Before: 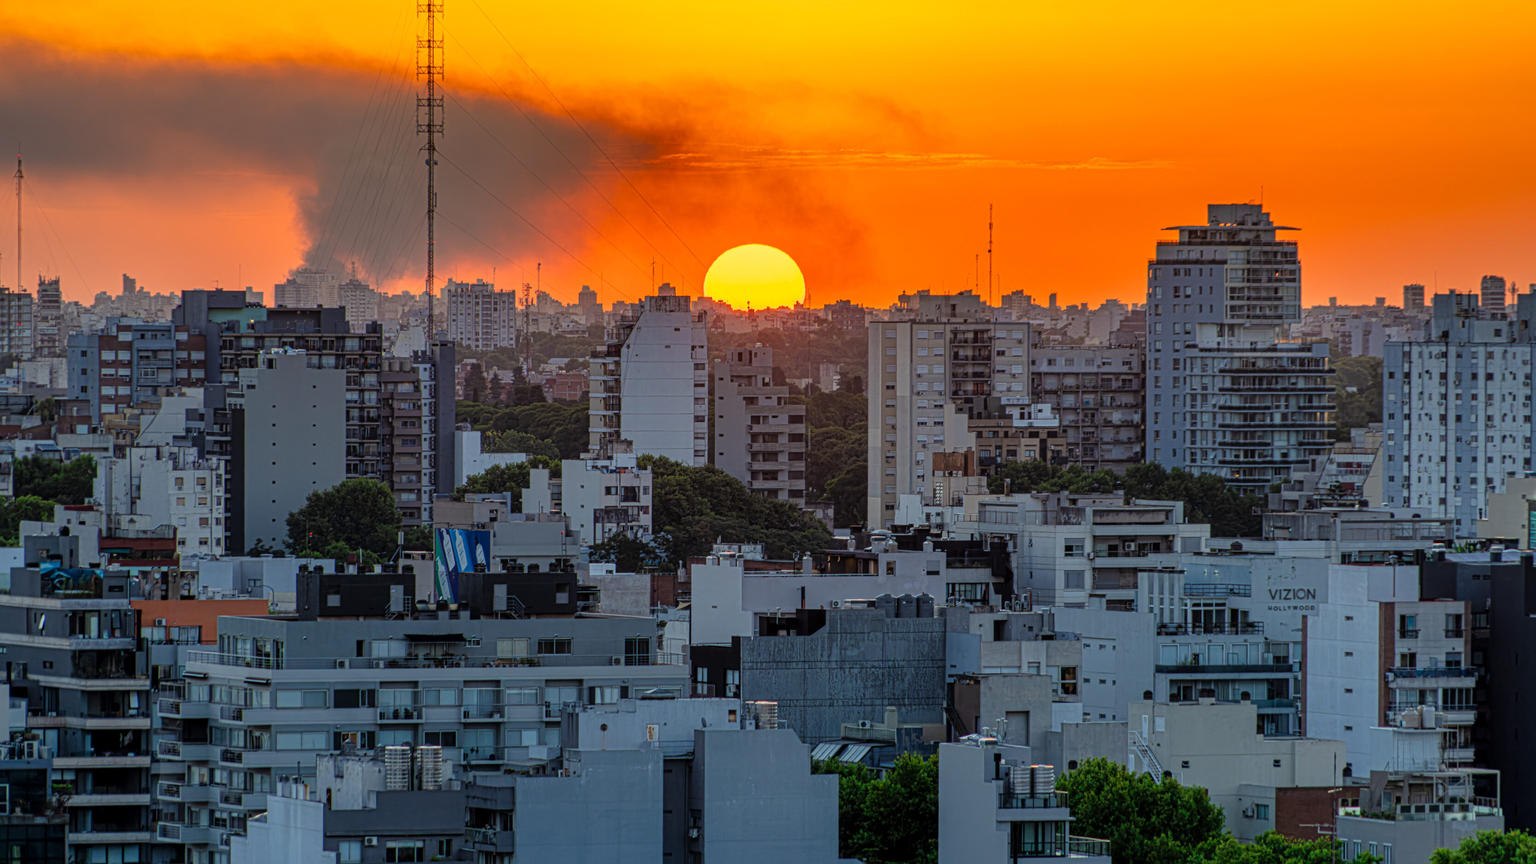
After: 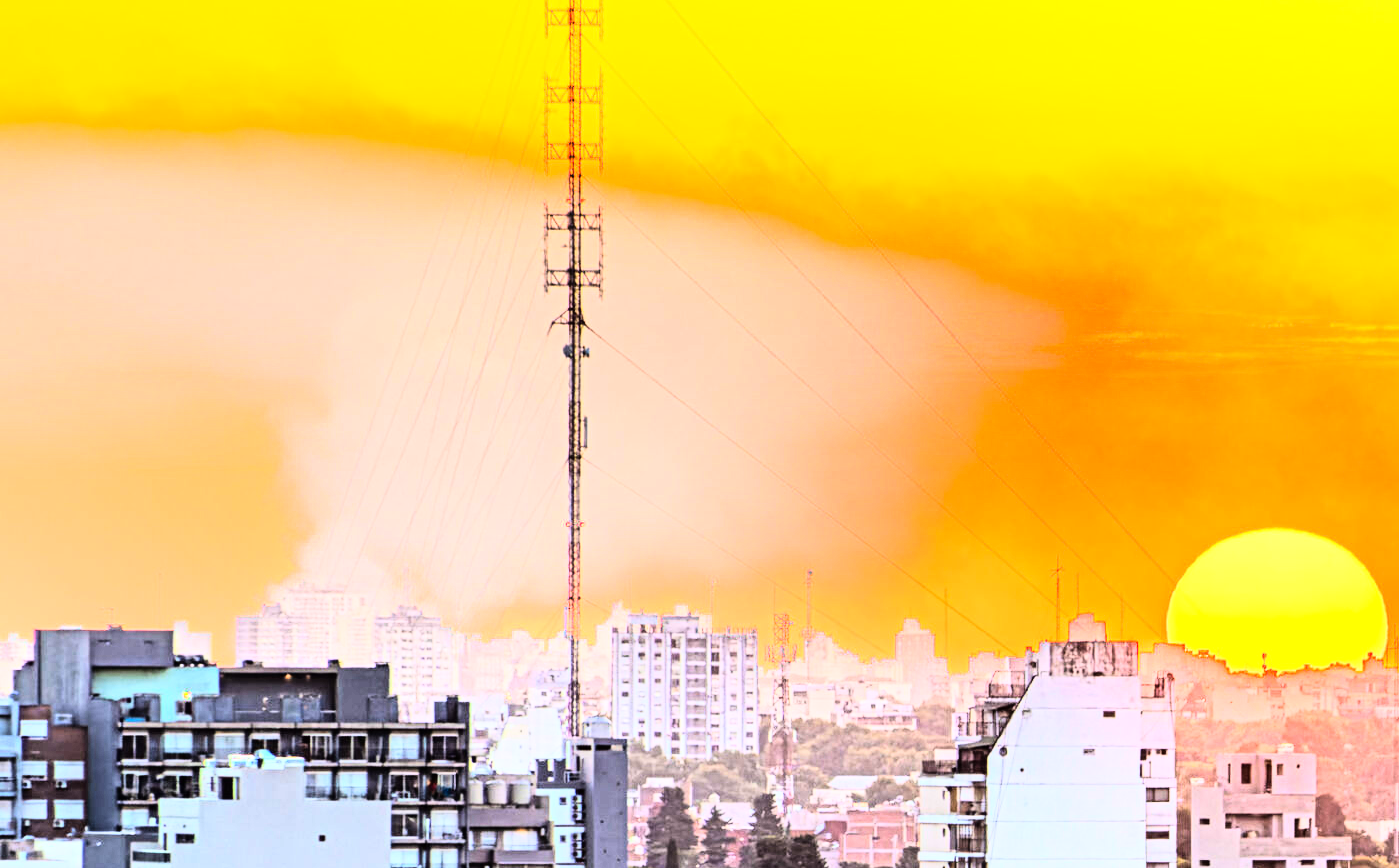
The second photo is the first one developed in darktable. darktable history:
crop and rotate: left 10.817%, top 0.062%, right 47.194%, bottom 53.626%
rgb curve: curves: ch0 [(0, 0) (0.21, 0.15) (0.24, 0.21) (0.5, 0.75) (0.75, 0.96) (0.89, 0.99) (1, 1)]; ch1 [(0, 0.02) (0.21, 0.13) (0.25, 0.2) (0.5, 0.67) (0.75, 0.9) (0.89, 0.97) (1, 1)]; ch2 [(0, 0.02) (0.21, 0.13) (0.25, 0.2) (0.5, 0.67) (0.75, 0.9) (0.89, 0.97) (1, 1)], compensate middle gray true
exposure: black level correction 0.001, exposure 1.735 EV, compensate highlight preservation false
